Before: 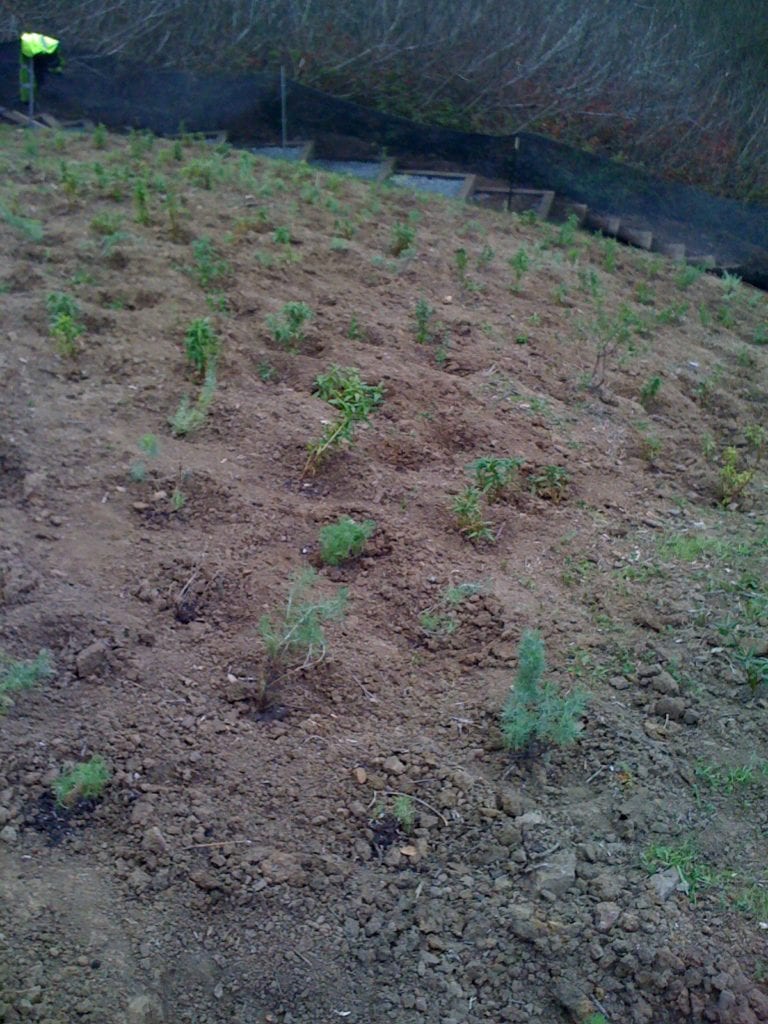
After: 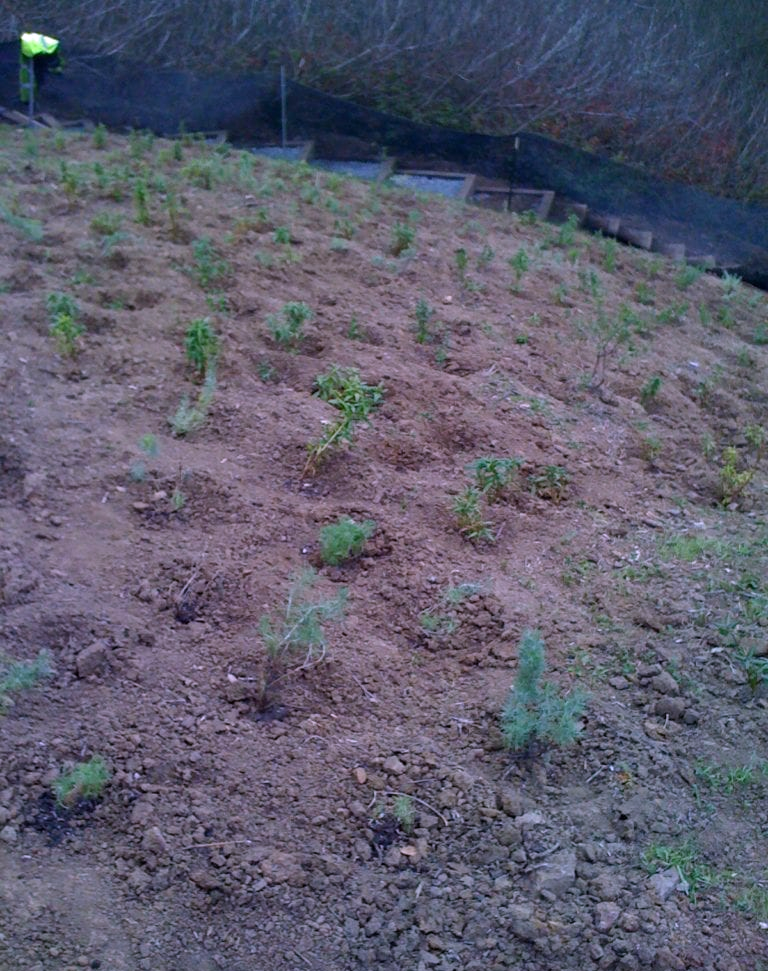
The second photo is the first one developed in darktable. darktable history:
crop and rotate: top 0%, bottom 5.097%
levels: levels [0, 0.492, 0.984]
white balance: red 1.042, blue 1.17
